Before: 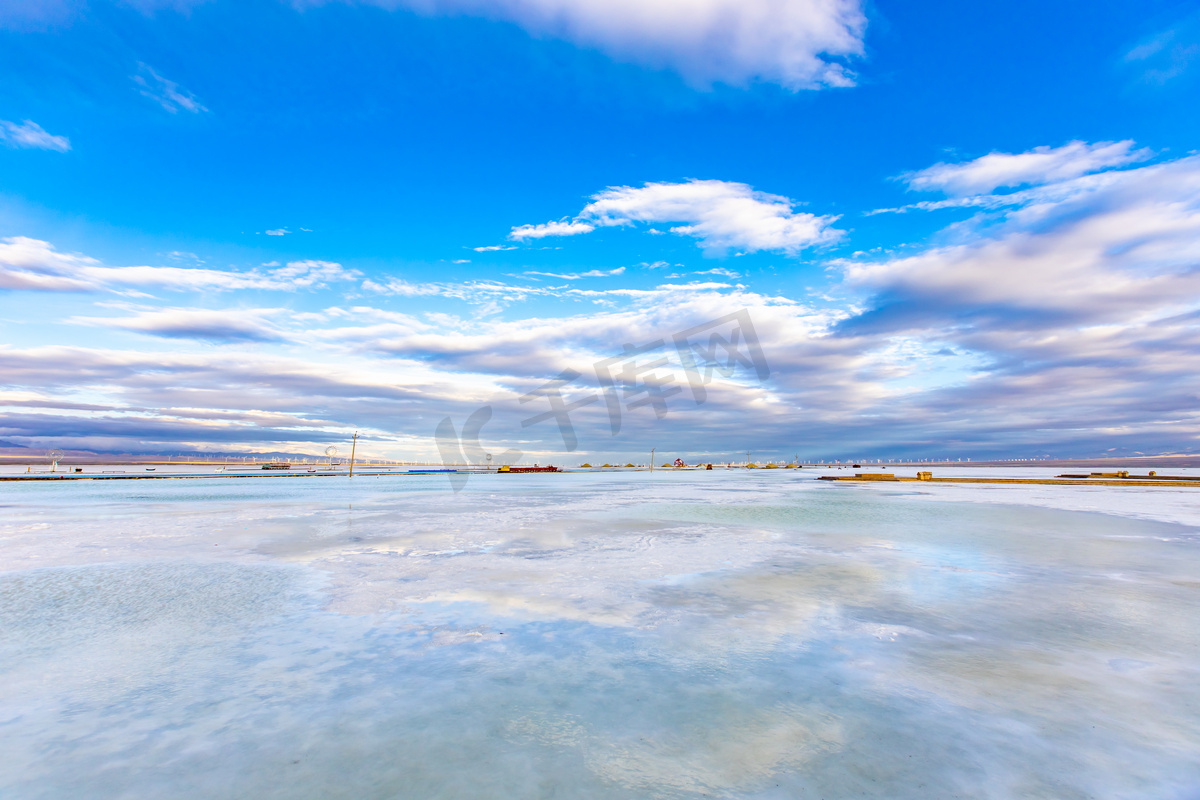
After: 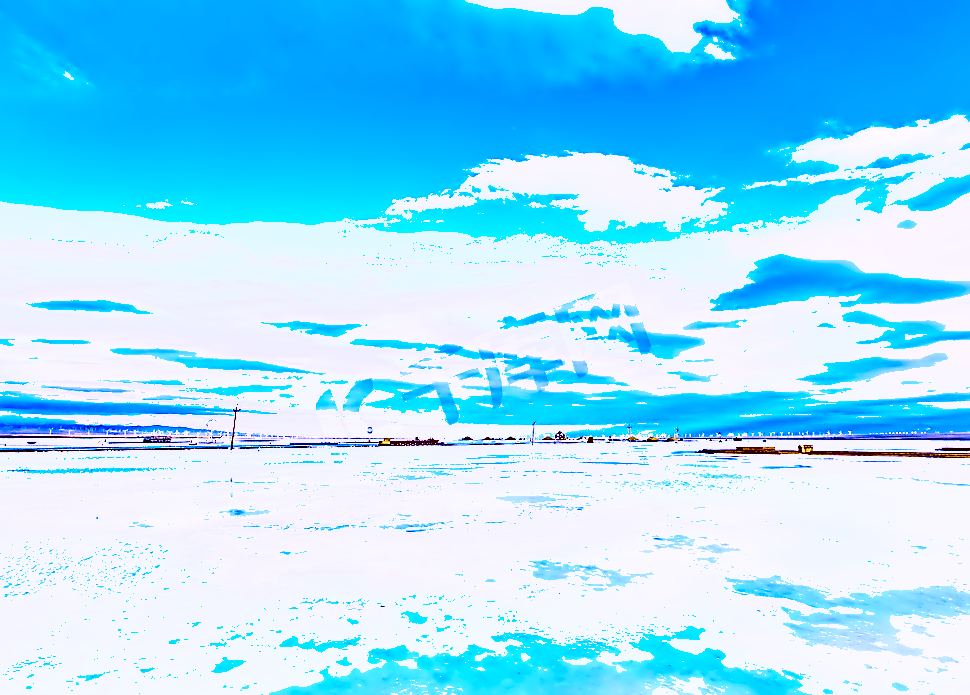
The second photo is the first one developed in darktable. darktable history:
exposure: black level correction 0, exposure 1.1 EV, compensate exposure bias true, compensate highlight preservation false
crop: left 9.929%, top 3.475%, right 9.188%, bottom 9.529%
white balance: red 0.98, blue 1.61
contrast brightness saturation: contrast 0.22
shadows and highlights: shadows 43.71, white point adjustment -1.46, soften with gaussian
contrast equalizer: octaves 7, y [[0.5, 0.542, 0.583, 0.625, 0.667, 0.708], [0.5 ×6], [0.5 ×6], [0, 0.033, 0.067, 0.1, 0.133, 0.167], [0, 0.05, 0.1, 0.15, 0.2, 0.25]]
sharpen: on, module defaults
